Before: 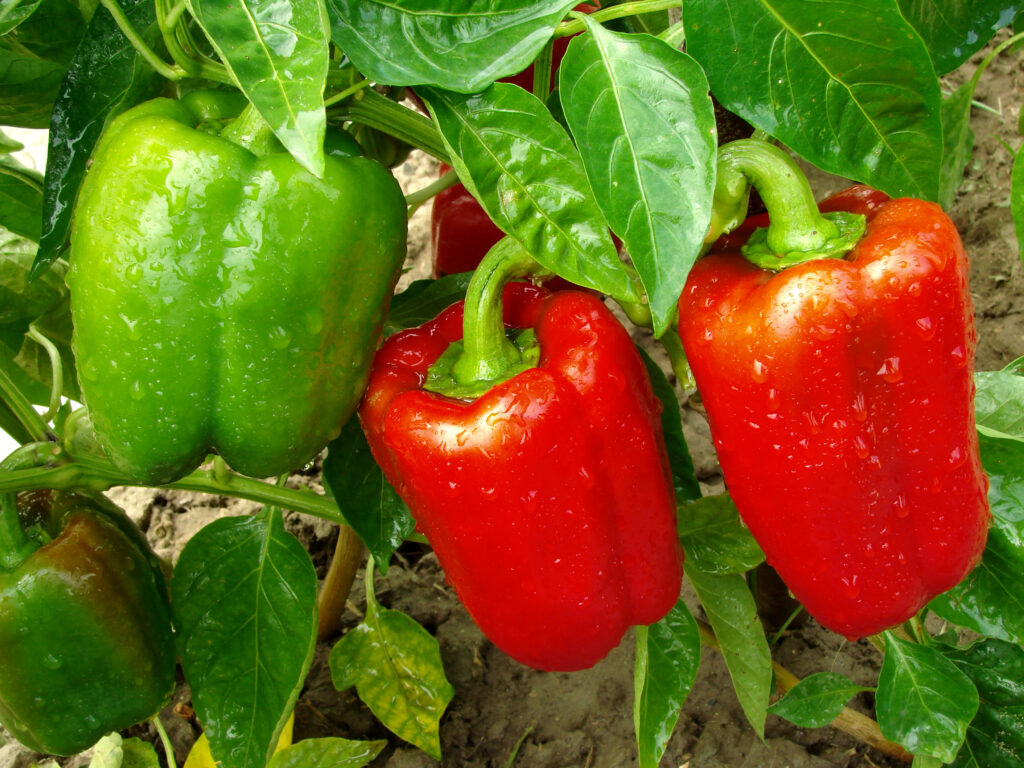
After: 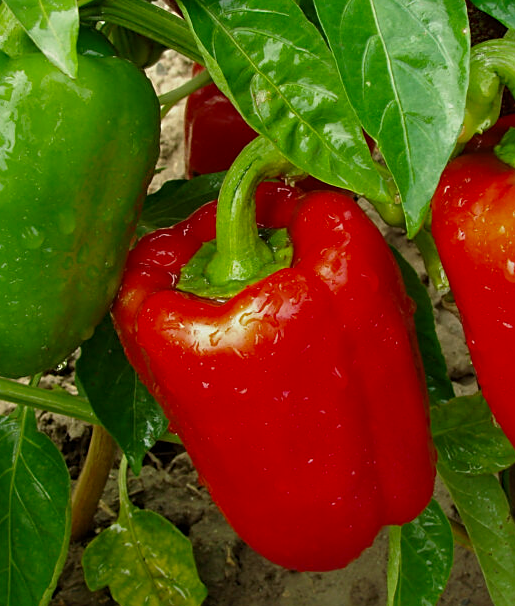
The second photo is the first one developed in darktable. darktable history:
color zones: curves: ch0 [(0, 0.444) (0.143, 0.442) (0.286, 0.441) (0.429, 0.441) (0.571, 0.441) (0.714, 0.441) (0.857, 0.442) (1, 0.444)]
sharpen: on, module defaults
crop and rotate: angle 0.017°, left 24.194%, top 13.029%, right 25.406%, bottom 7.91%
exposure: exposure -0.283 EV, compensate highlight preservation false
